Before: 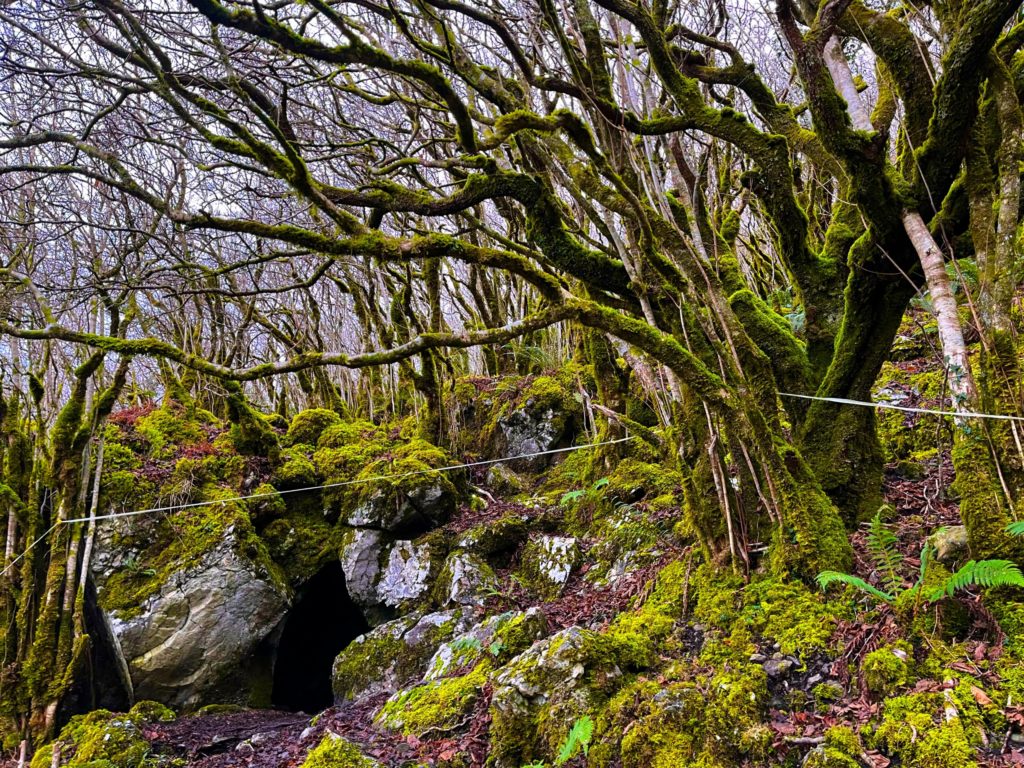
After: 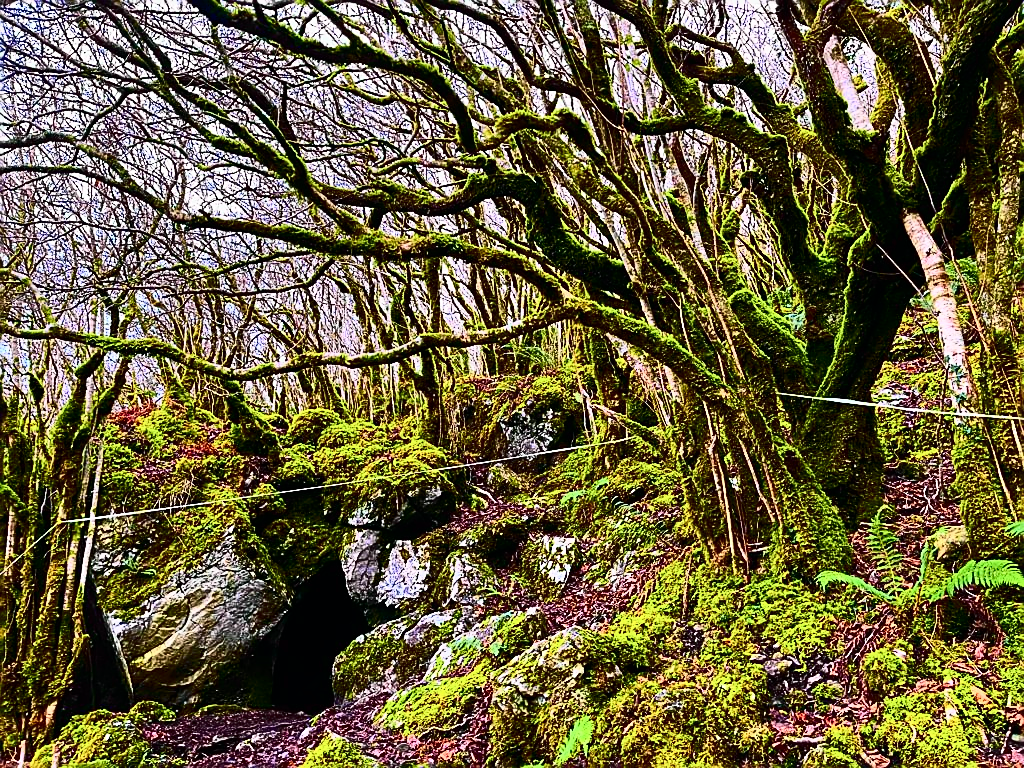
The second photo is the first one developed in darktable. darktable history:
sharpen: radius 1.4, amount 1.25, threshold 0.7
tone curve: curves: ch0 [(0, 0.003) (0.044, 0.032) (0.12, 0.089) (0.19, 0.164) (0.269, 0.269) (0.473, 0.533) (0.595, 0.695) (0.718, 0.823) (0.855, 0.931) (1, 0.982)]; ch1 [(0, 0) (0.243, 0.245) (0.427, 0.387) (0.493, 0.481) (0.501, 0.5) (0.521, 0.528) (0.554, 0.586) (0.607, 0.655) (0.671, 0.735) (0.796, 0.85) (1, 1)]; ch2 [(0, 0) (0.249, 0.216) (0.357, 0.317) (0.448, 0.432) (0.478, 0.492) (0.498, 0.499) (0.517, 0.519) (0.537, 0.57) (0.569, 0.623) (0.61, 0.663) (0.706, 0.75) (0.808, 0.809) (0.991, 0.968)], color space Lab, independent channels, preserve colors none
contrast brightness saturation: contrast 0.28
